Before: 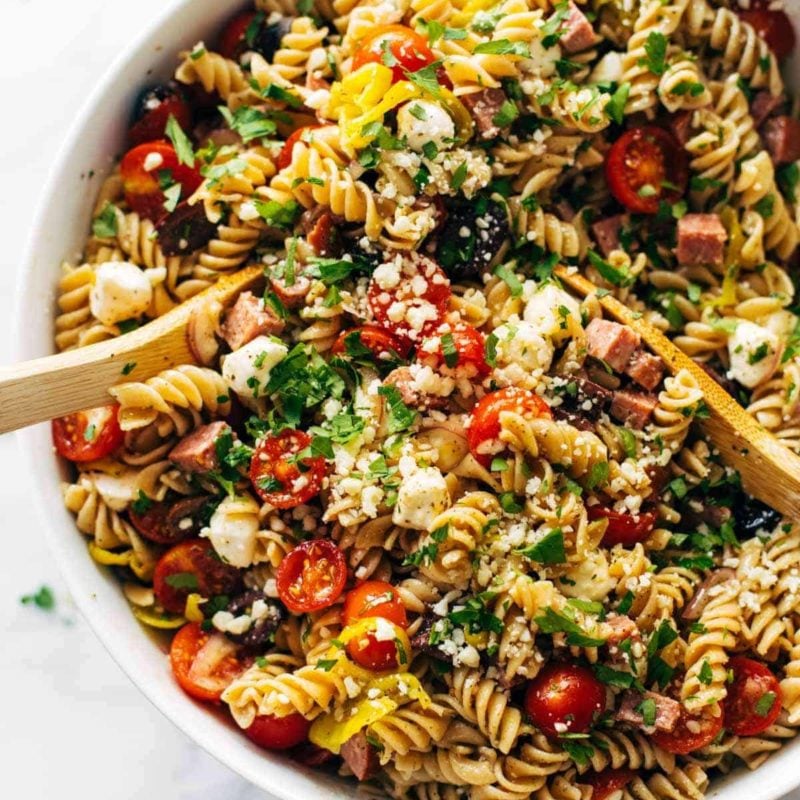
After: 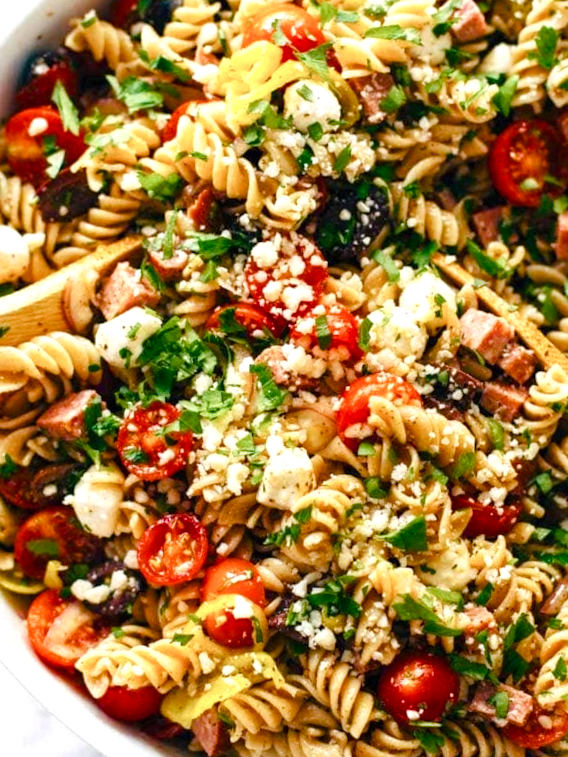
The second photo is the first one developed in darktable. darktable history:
crop and rotate: angle -3.27°, left 14.277%, top 0.028%, right 10.766%, bottom 0.028%
color balance rgb: perceptual saturation grading › global saturation 20%, perceptual saturation grading › highlights -50%, perceptual saturation grading › shadows 30%, perceptual brilliance grading › global brilliance 10%, perceptual brilliance grading › shadows 15%
